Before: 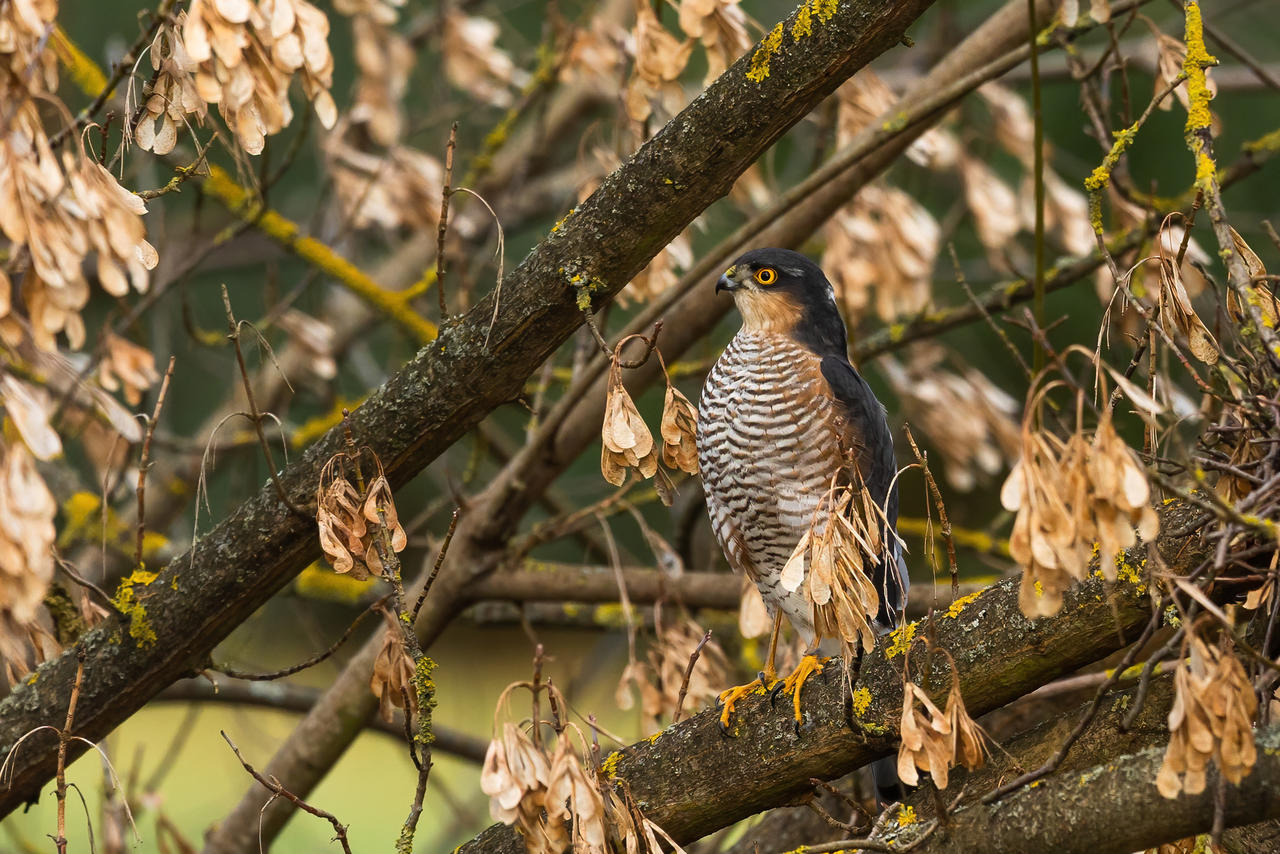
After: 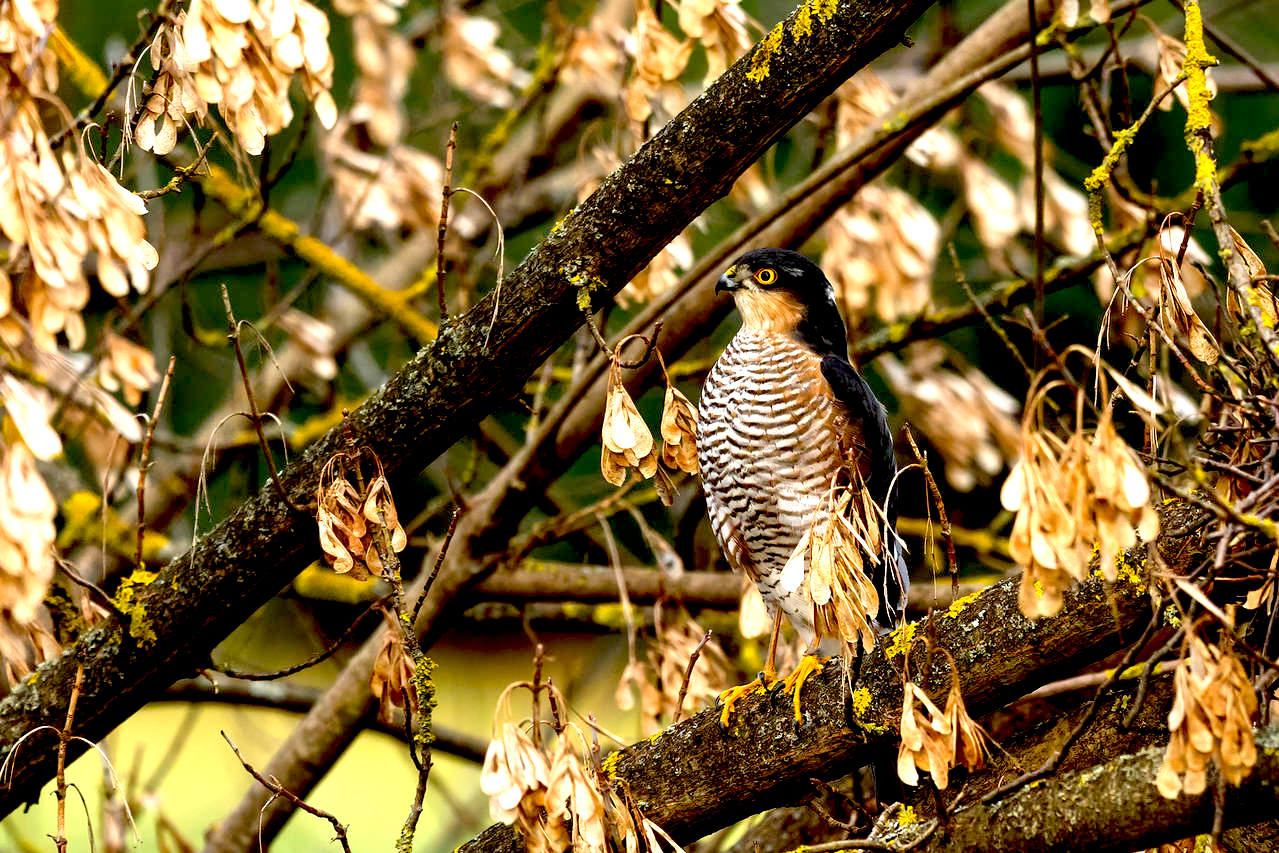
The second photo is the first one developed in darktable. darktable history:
exposure: black level correction 0.035, exposure 0.9 EV, compensate highlight preservation false
